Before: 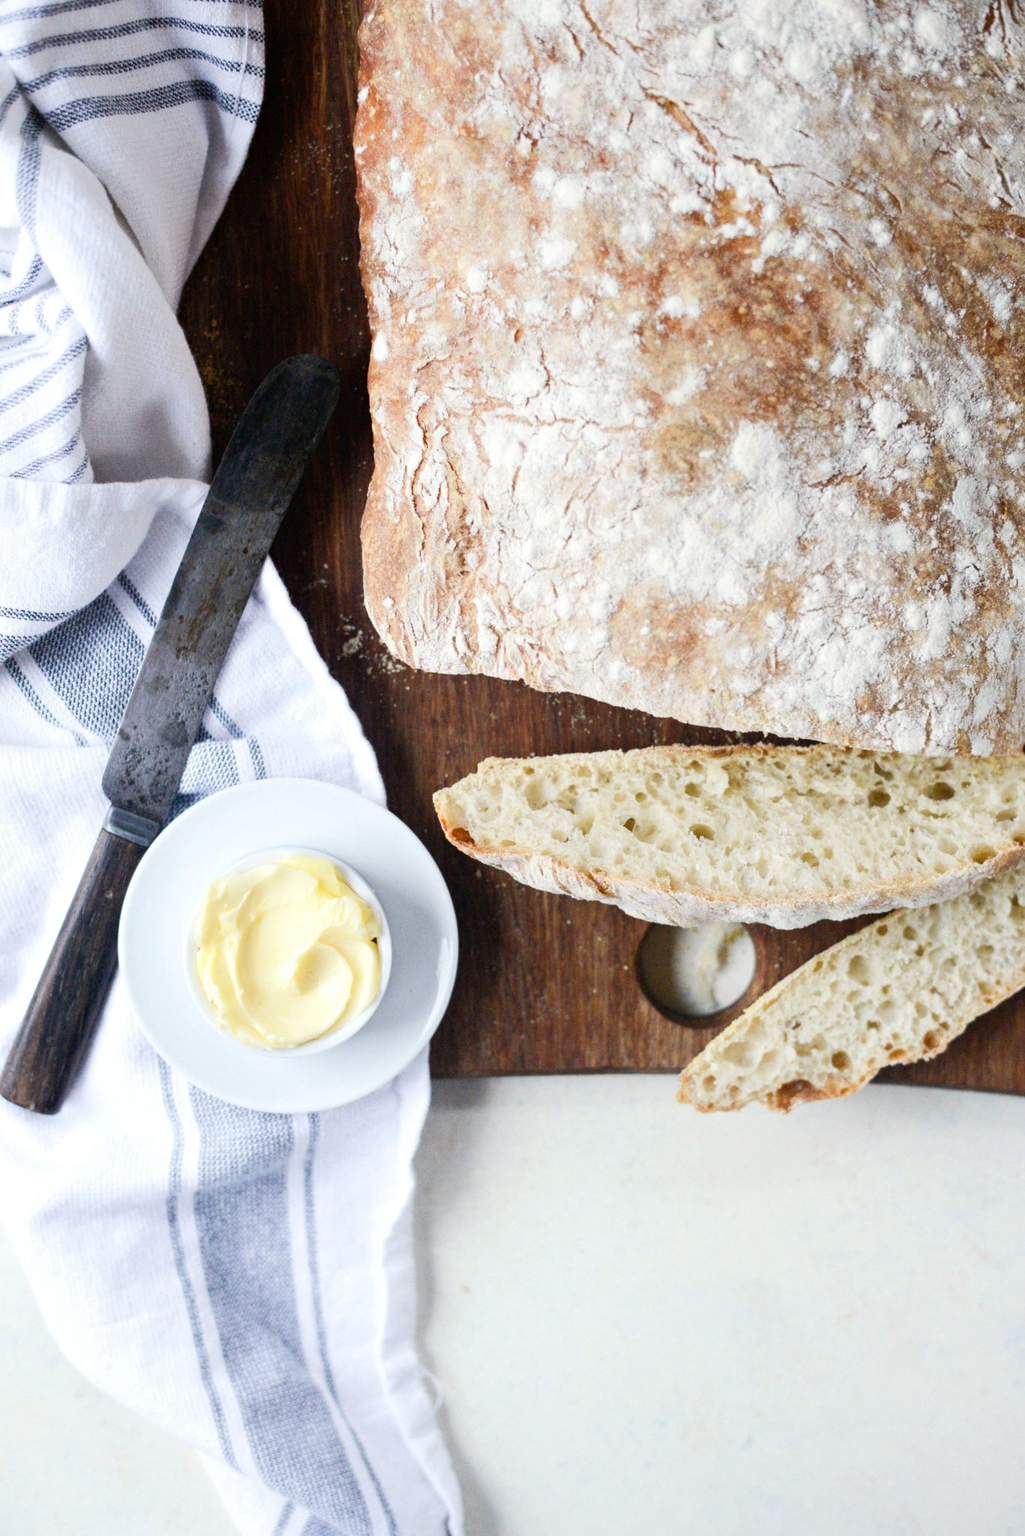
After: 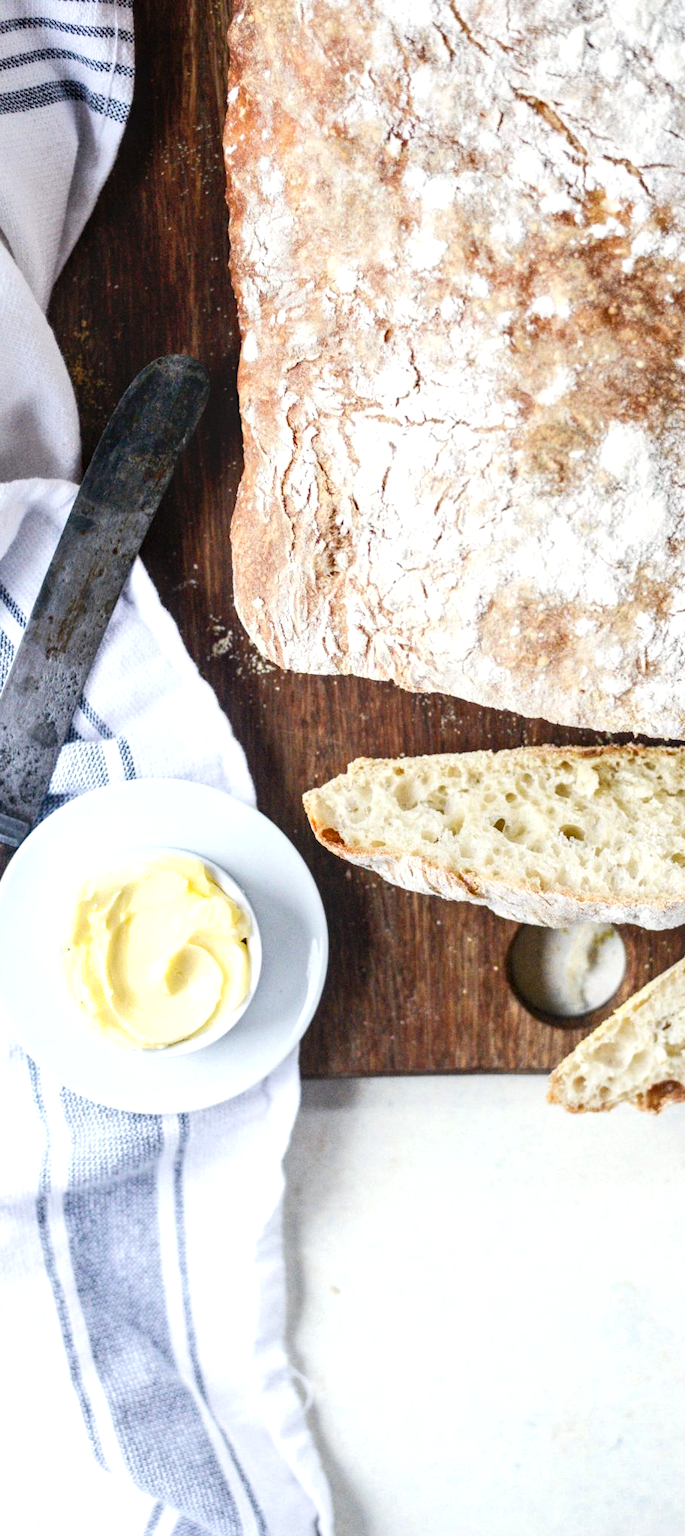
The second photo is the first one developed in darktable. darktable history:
shadows and highlights: radius 44.88, white point adjustment 6.55, compress 79.33%, soften with gaussian
local contrast: detail 130%
crop and rotate: left 12.745%, right 20.411%
contrast brightness saturation: contrast 0.096, brightness 0.029, saturation 0.092
